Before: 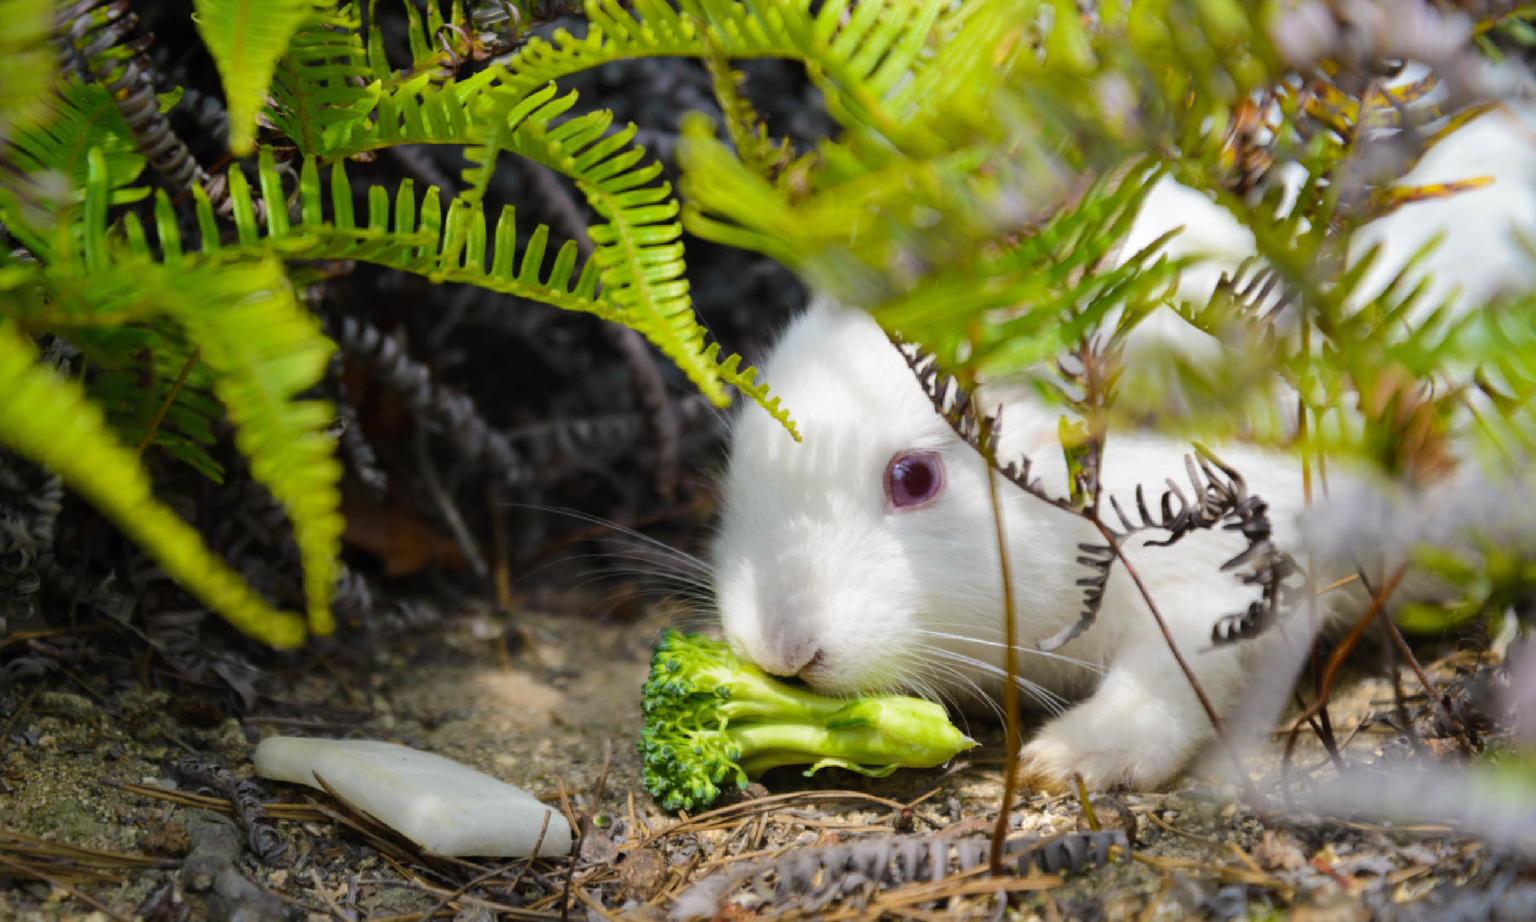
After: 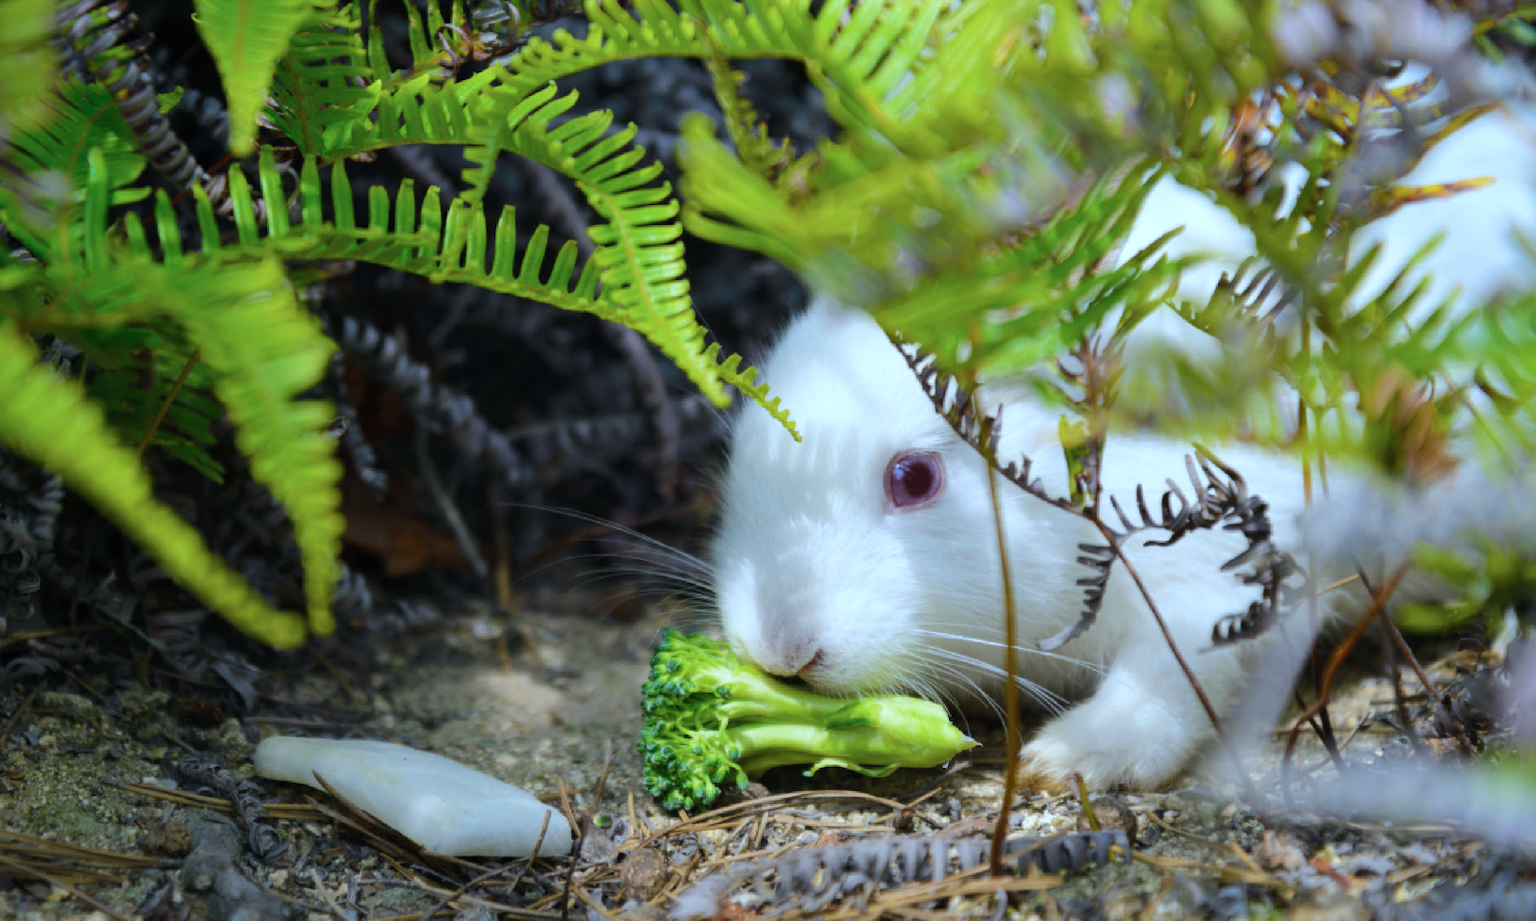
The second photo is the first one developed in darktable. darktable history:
color calibration: illuminant as shot in camera, x 0.384, y 0.38, temperature 3990.4 K
